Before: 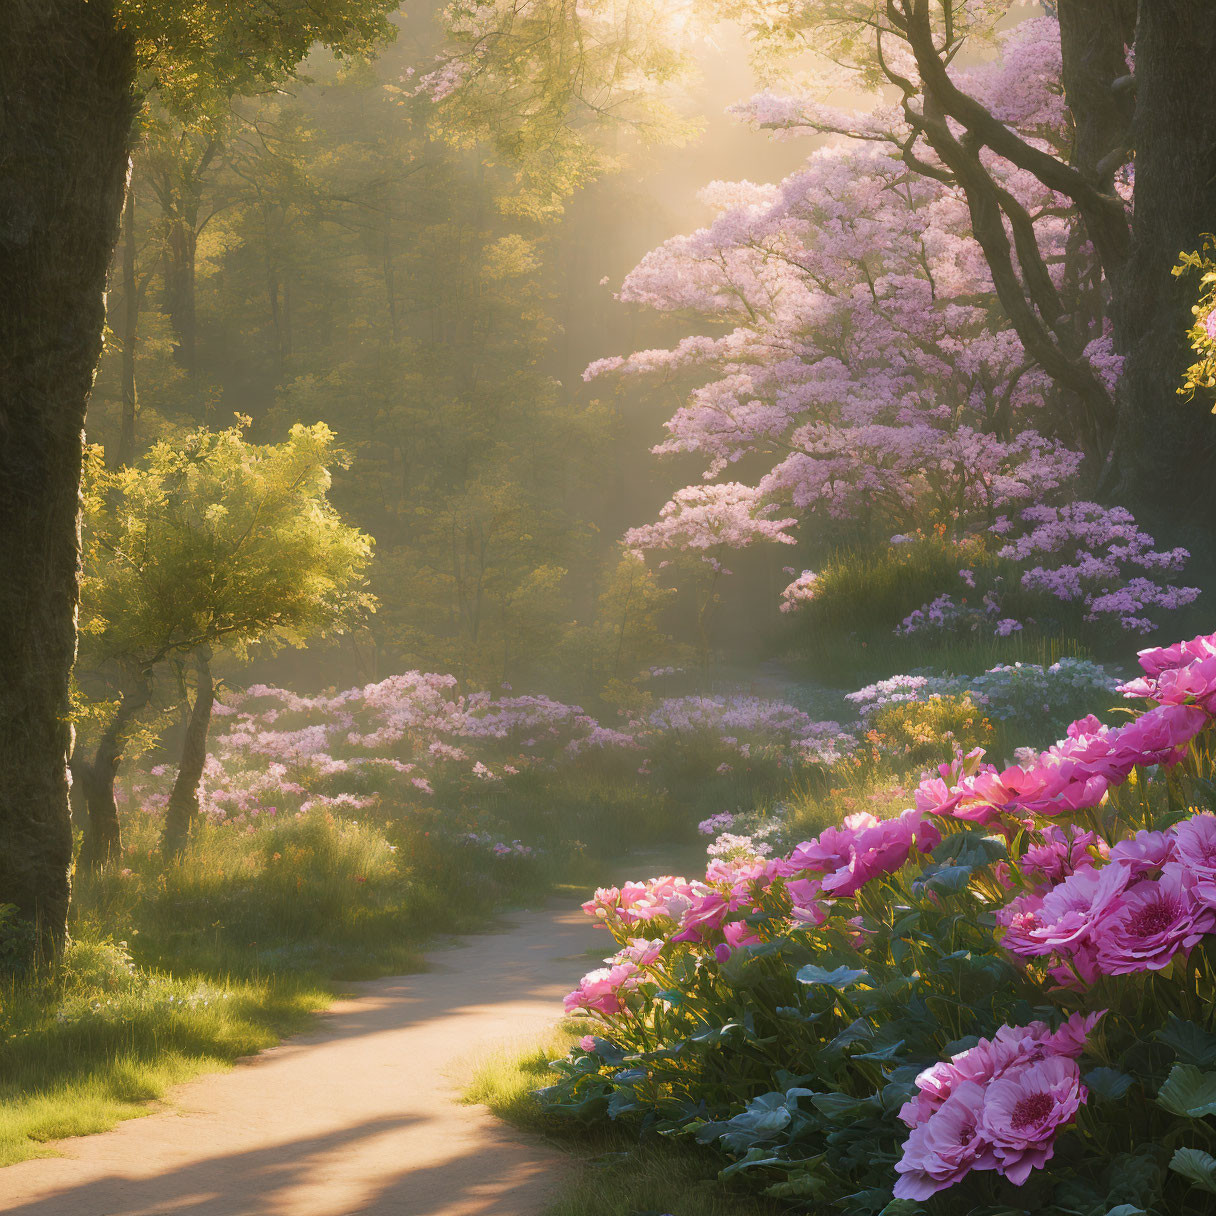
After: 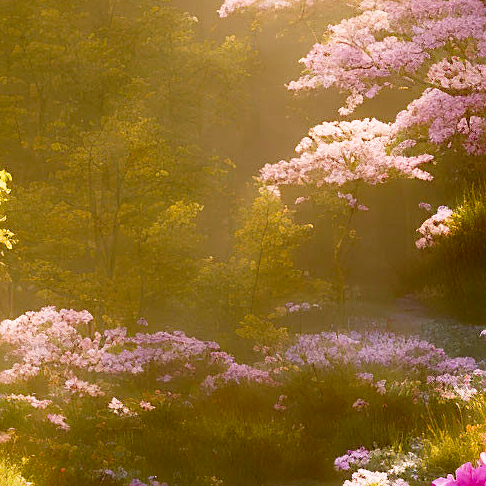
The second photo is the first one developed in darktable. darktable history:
rgb levels: mode RGB, independent channels, levels [[0, 0.5, 1], [0, 0.521, 1], [0, 0.536, 1]]
contrast equalizer: octaves 7, y [[0.6 ×6], [0.55 ×6], [0 ×6], [0 ×6], [0 ×6]], mix -0.1
white balance: emerald 1
crop: left 30%, top 30%, right 30%, bottom 30%
base curve: curves: ch0 [(0, 0) (0.036, 0.037) (0.121, 0.228) (0.46, 0.76) (0.859, 0.983) (1, 1)], preserve colors none
sharpen: on, module defaults
contrast brightness saturation: contrast 0.1, brightness -0.26, saturation 0.14
